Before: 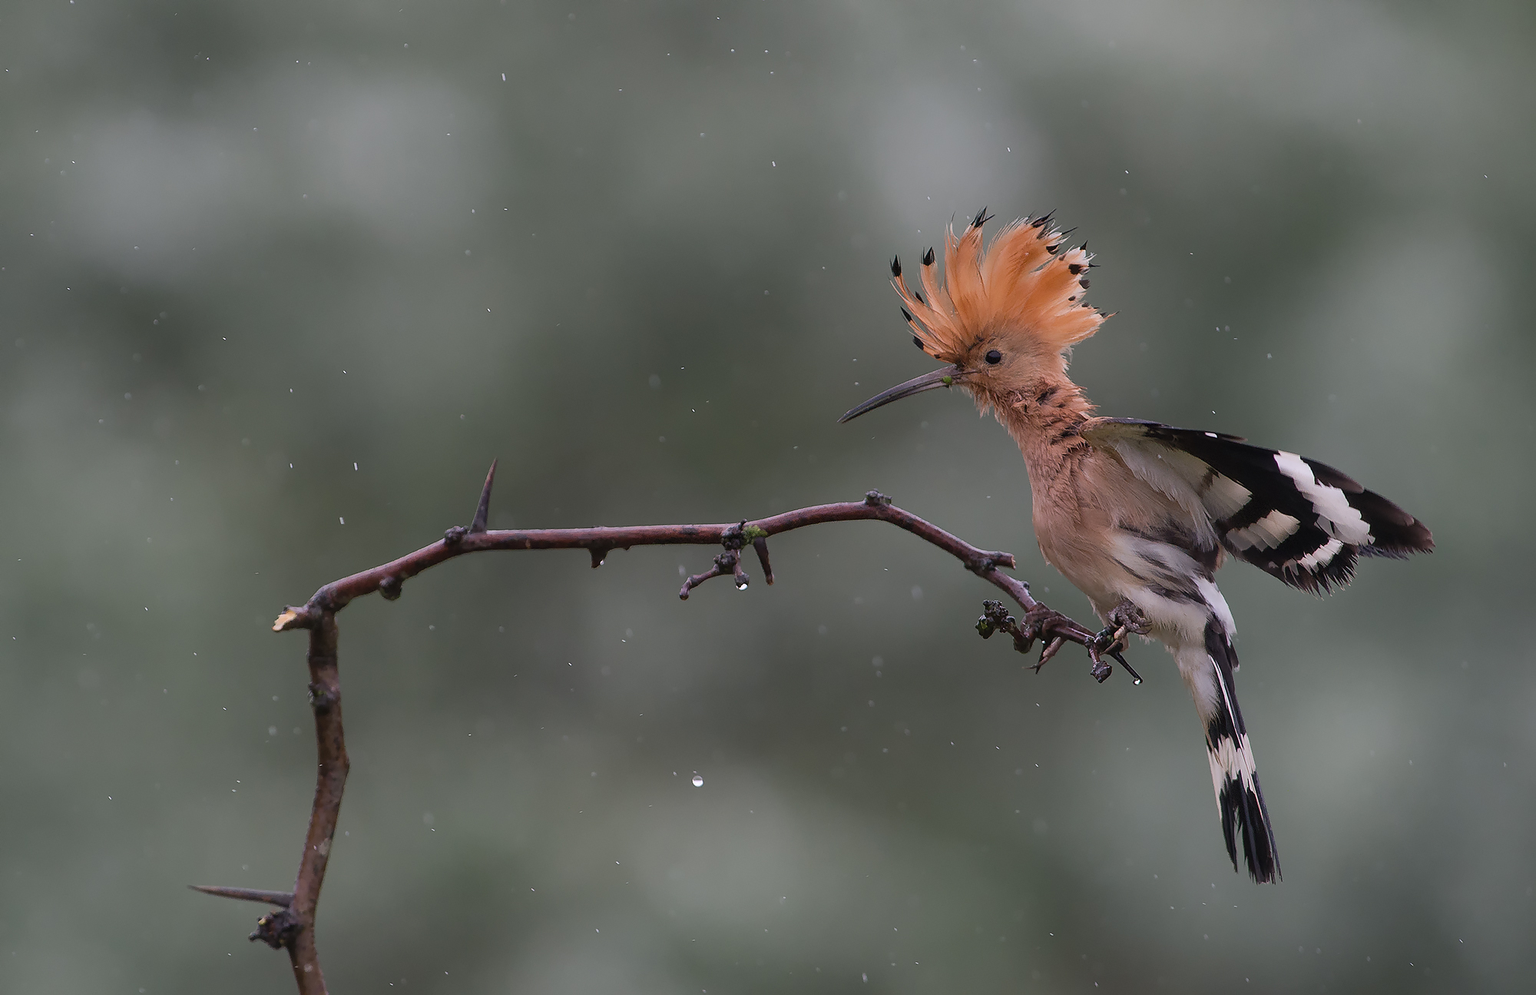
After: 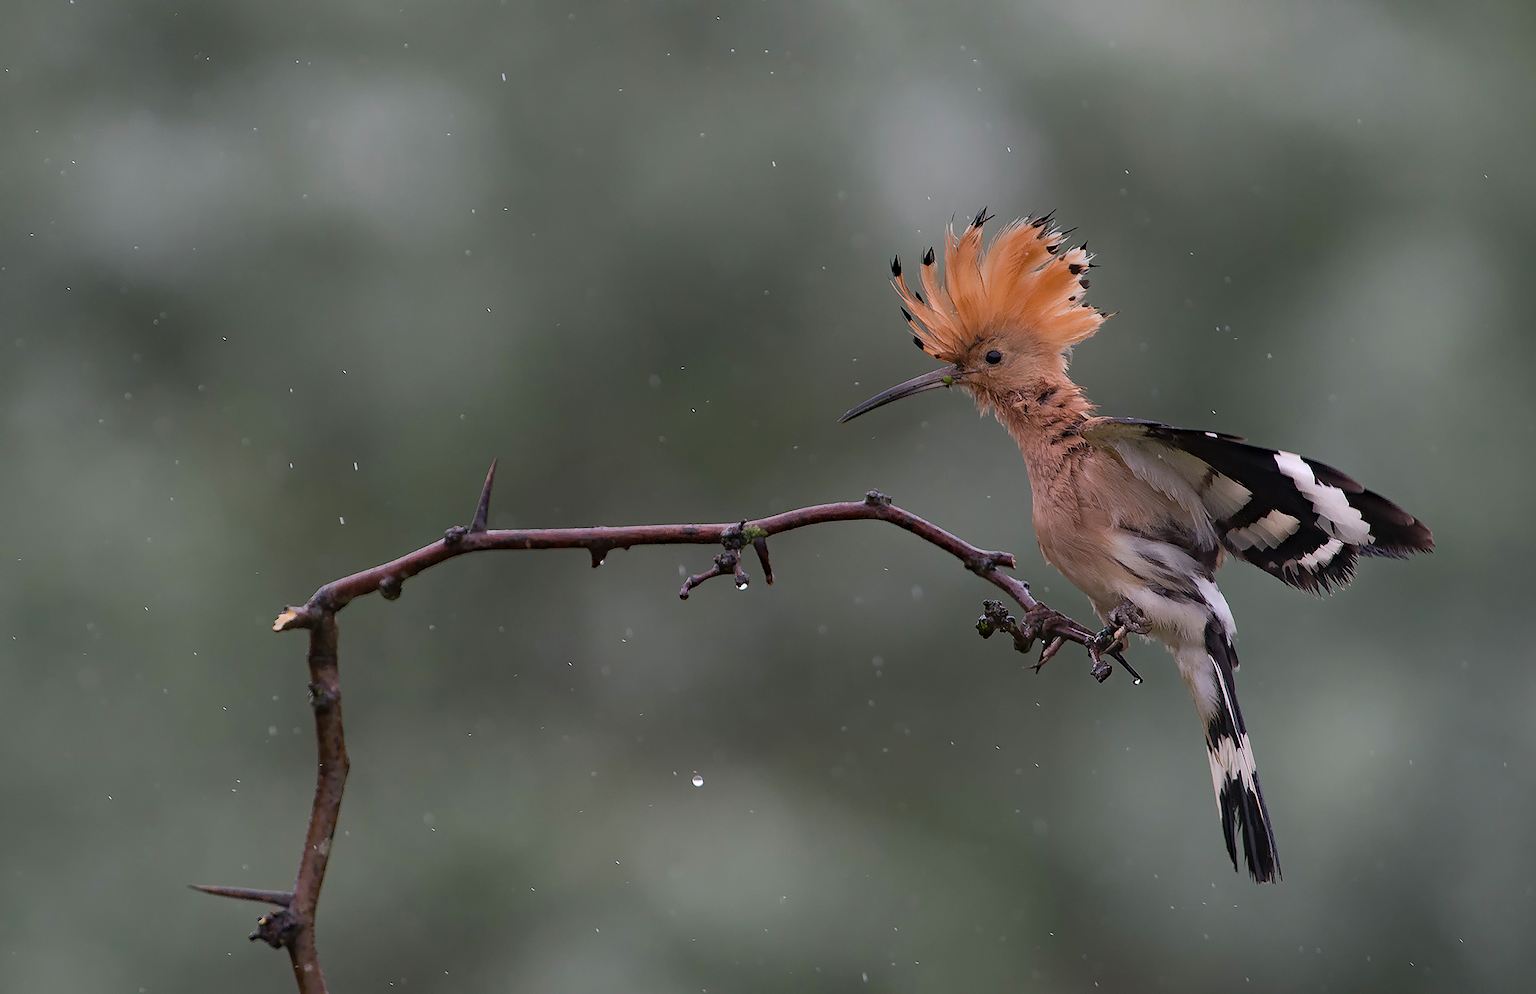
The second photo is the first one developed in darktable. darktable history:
shadows and highlights: shadows 10.63, white point adjustment 1.01, highlights -39.57
haze removal: compatibility mode true, adaptive false
